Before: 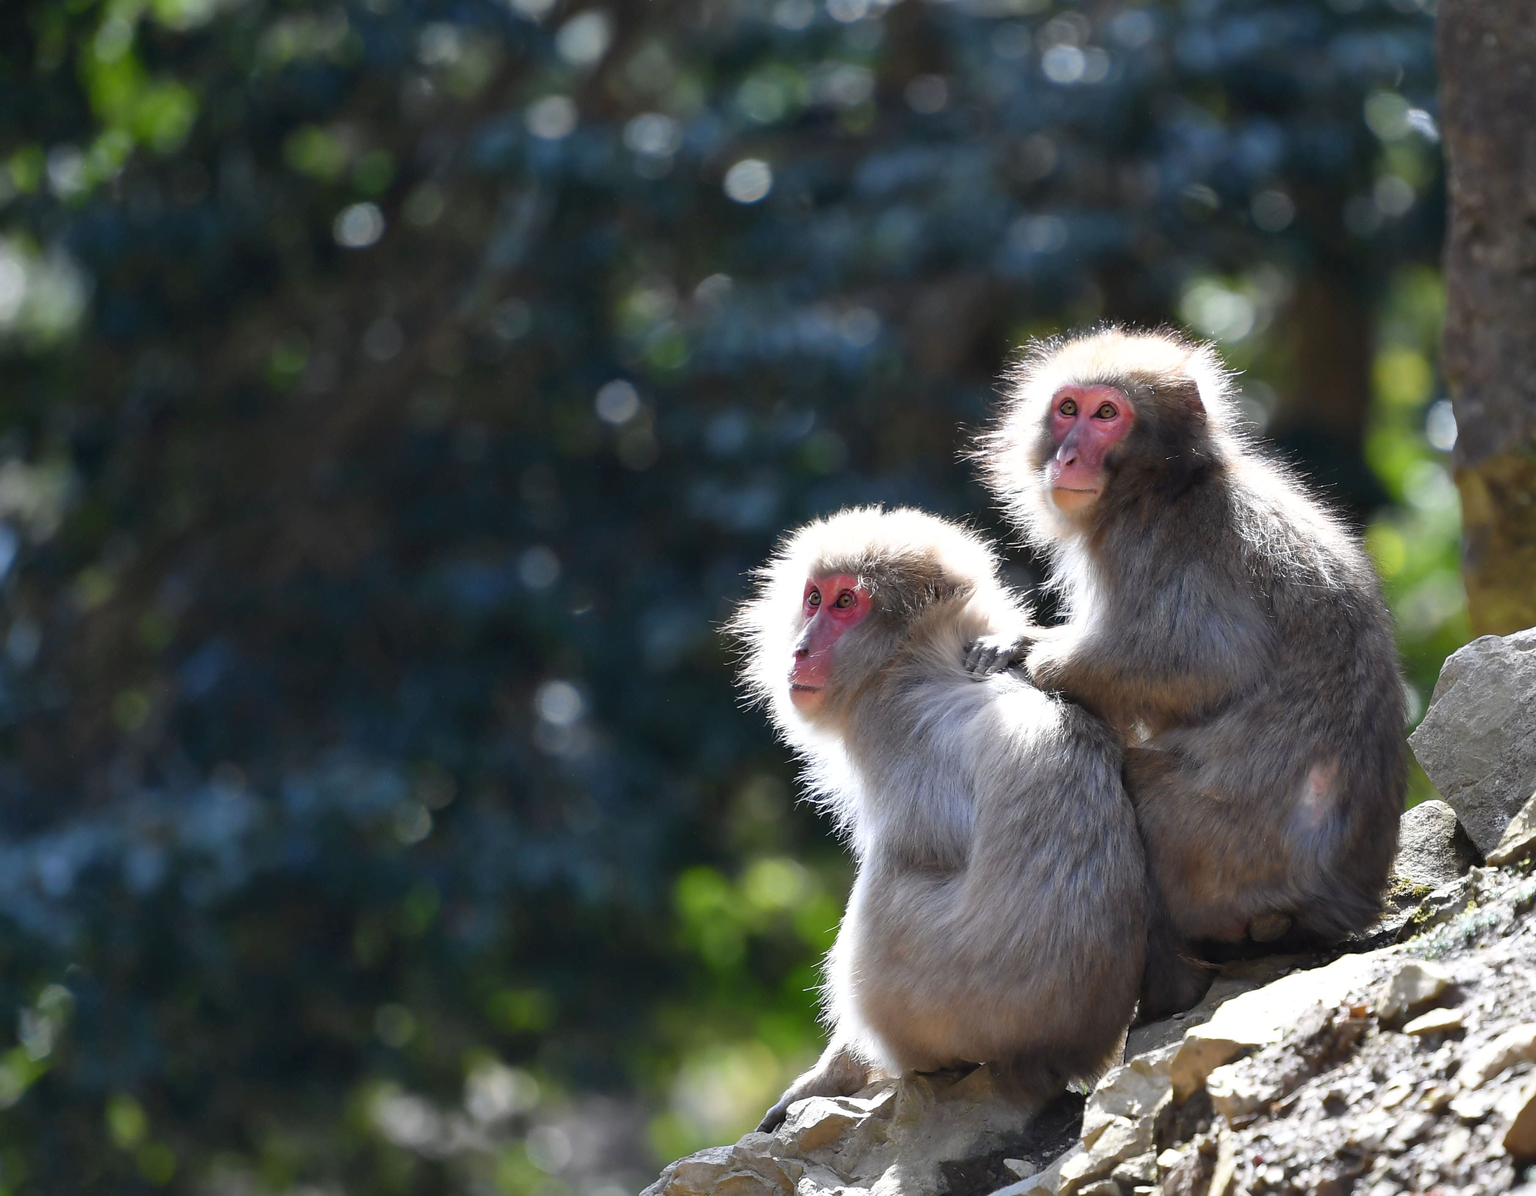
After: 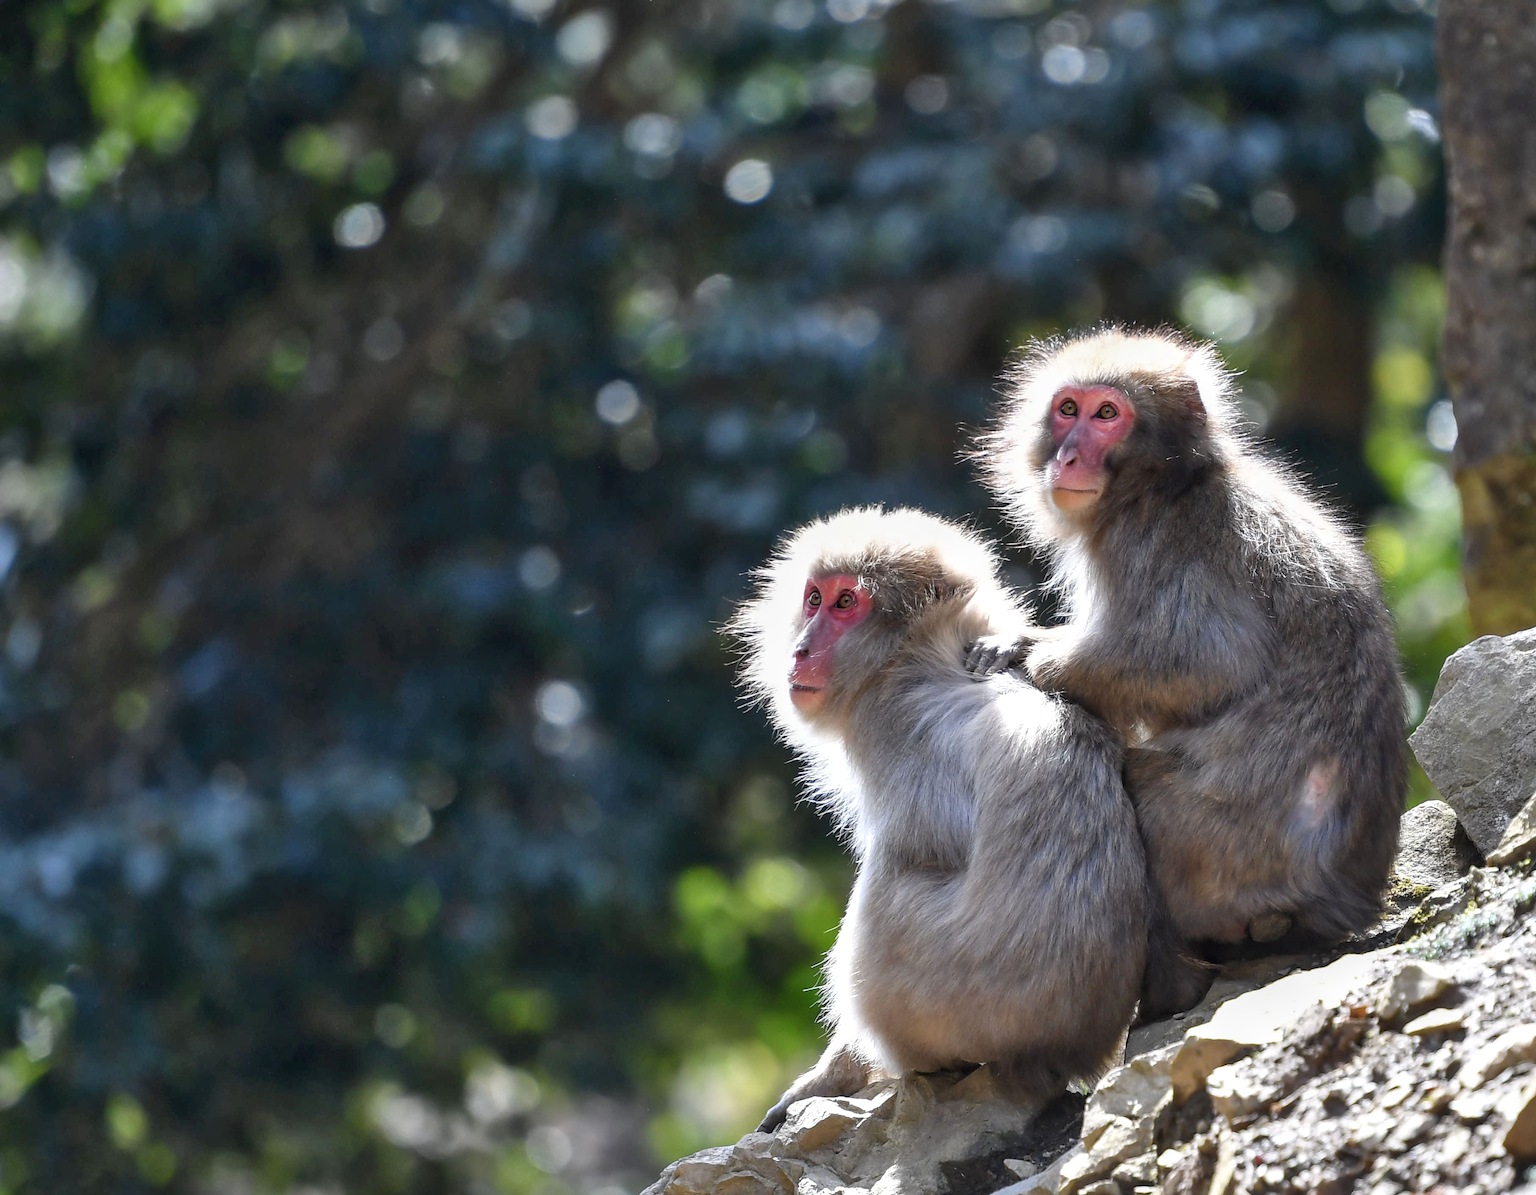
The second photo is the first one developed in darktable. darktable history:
local contrast: on, module defaults
shadows and highlights: shadows 36.44, highlights -27.57, soften with gaussian
